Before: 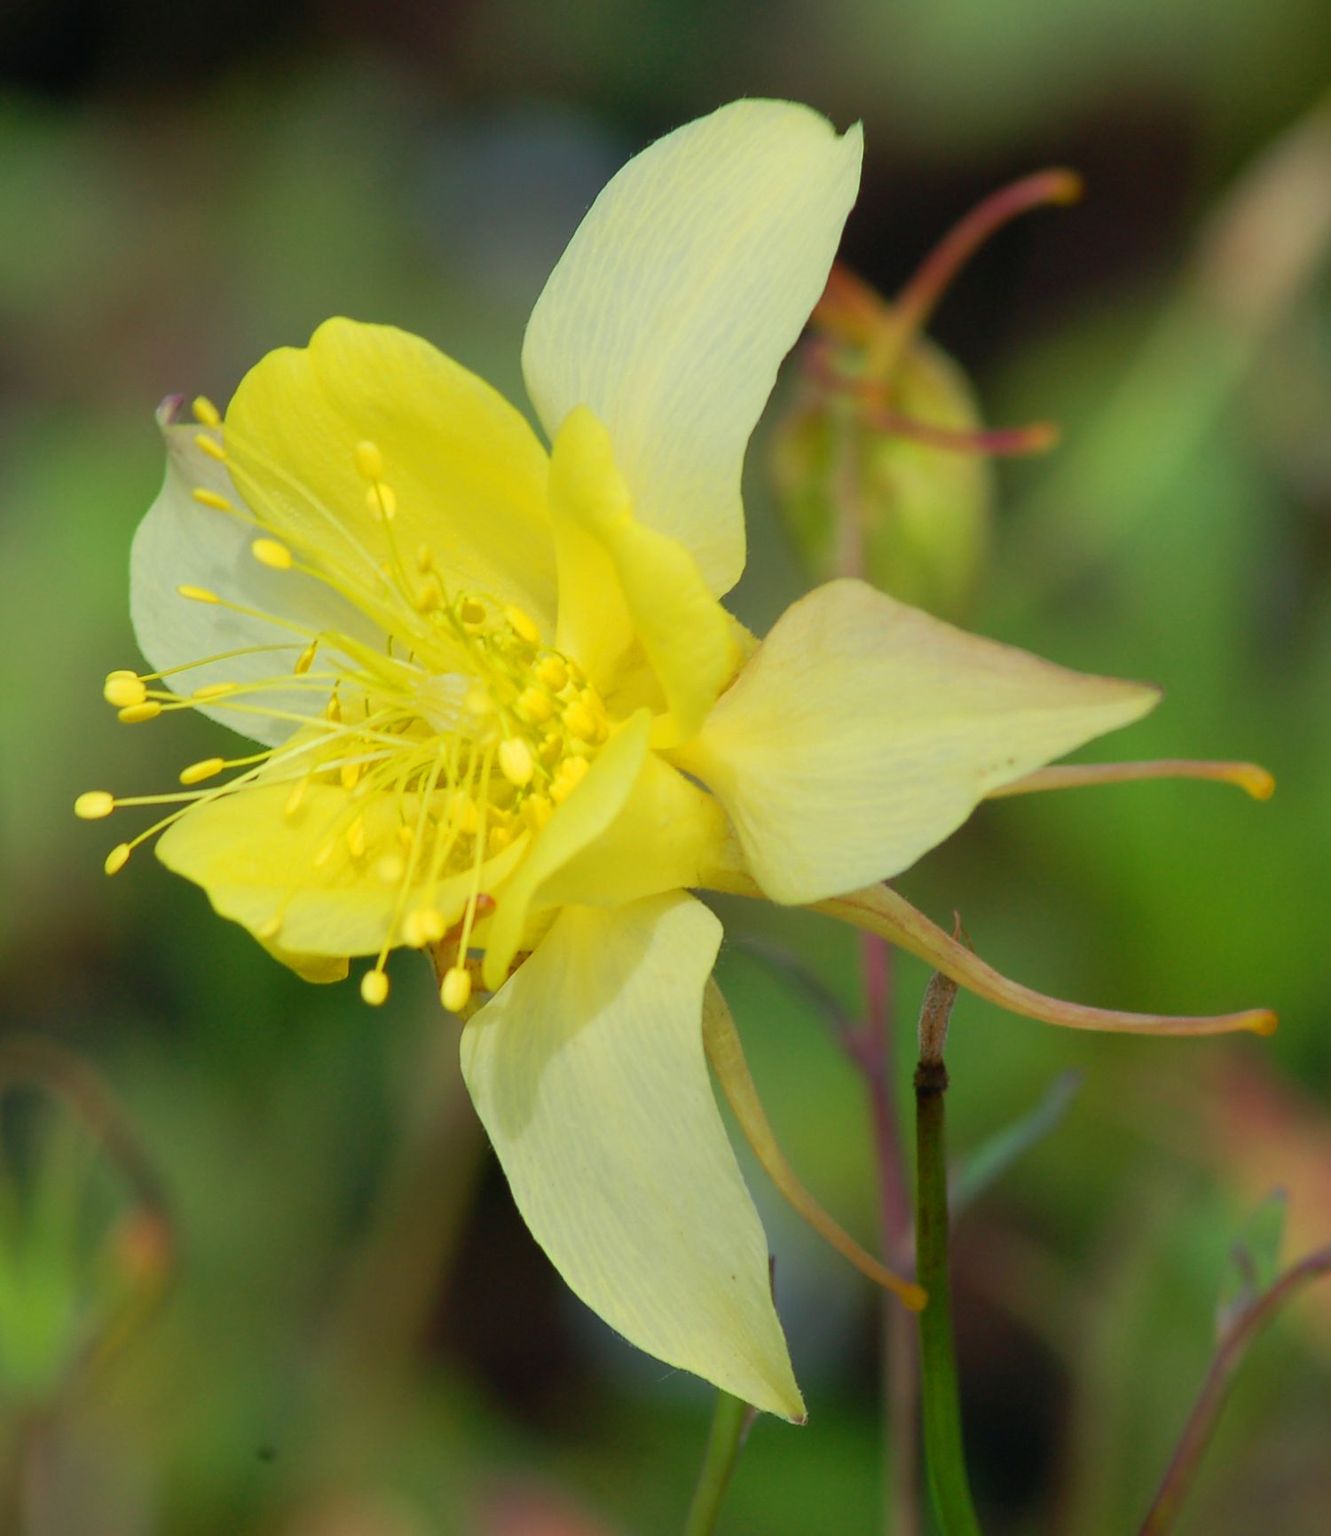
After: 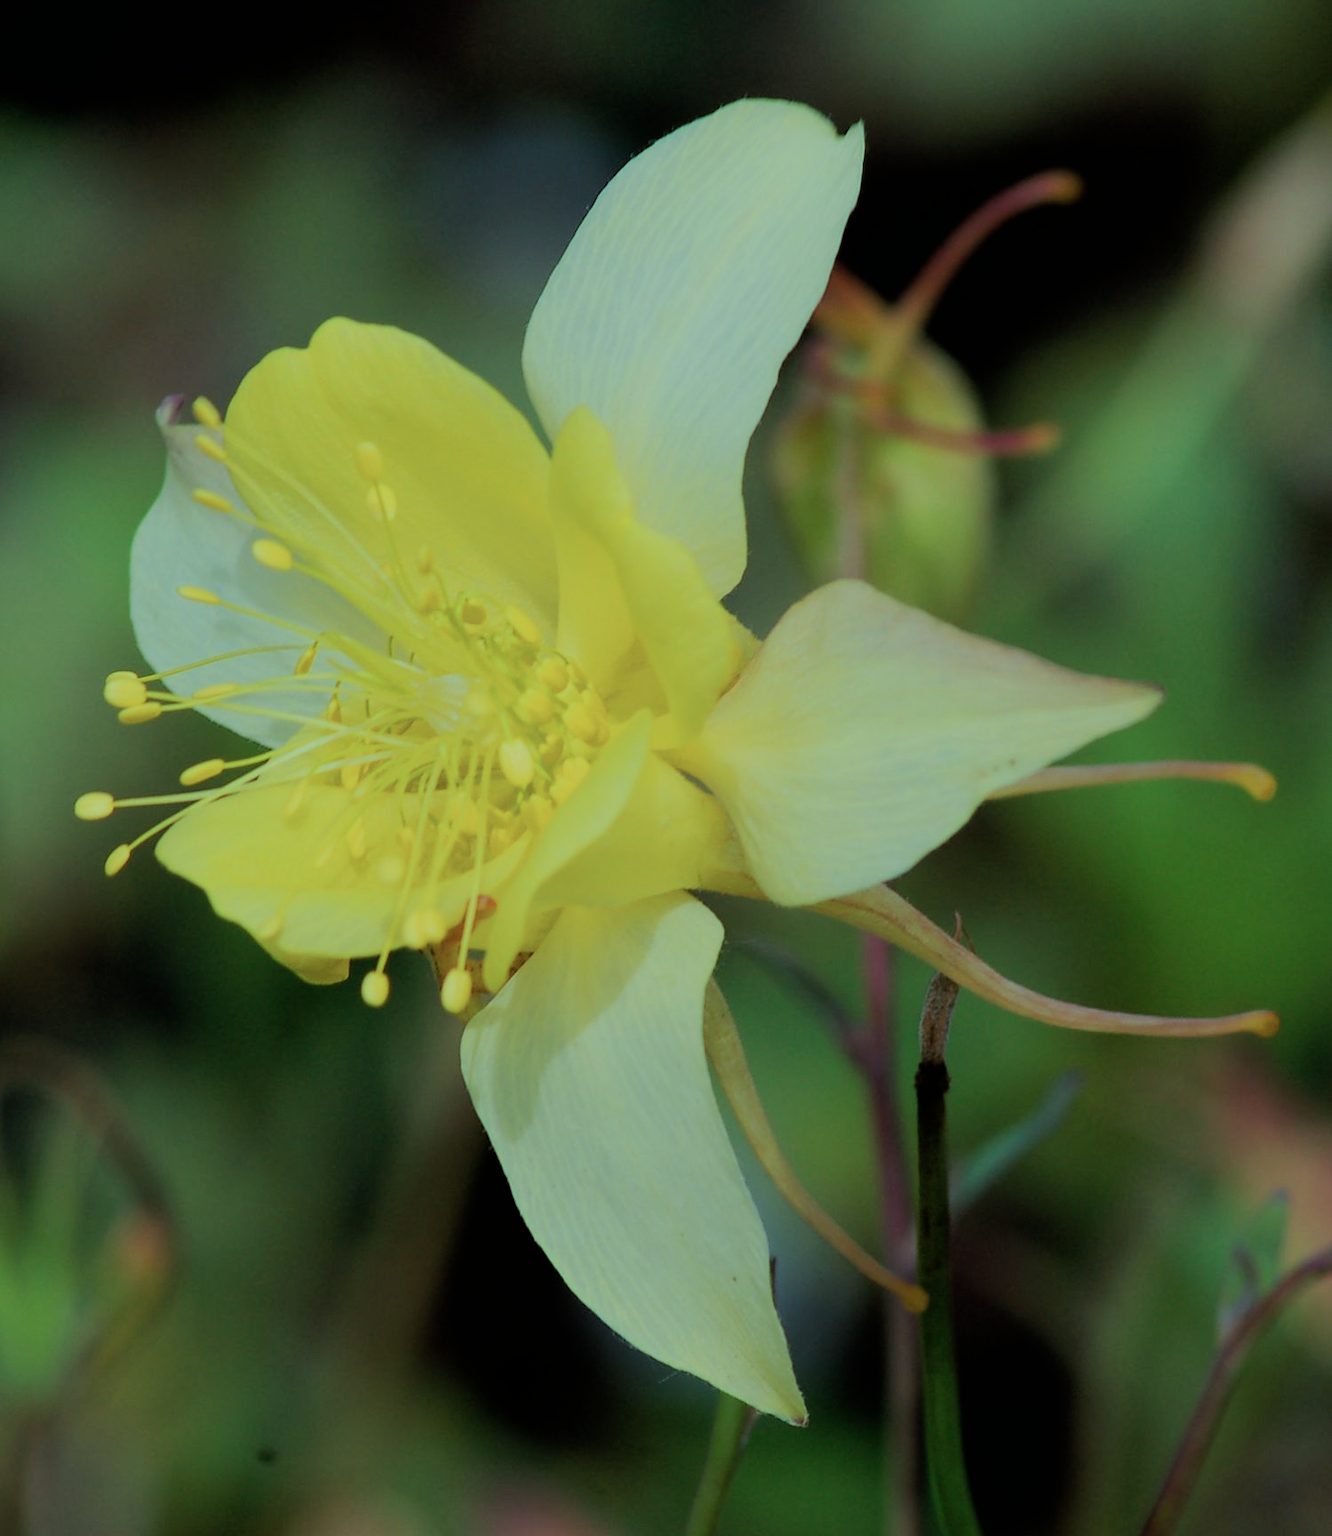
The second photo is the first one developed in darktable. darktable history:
exposure: exposure -0.446 EV, compensate exposure bias true, compensate highlight preservation false
filmic rgb: black relative exposure -5.11 EV, white relative exposure 3.99 EV, hardness 2.9, contrast 1.183
color correction: highlights a* -10.48, highlights b* -19.58
crop: bottom 0.064%
